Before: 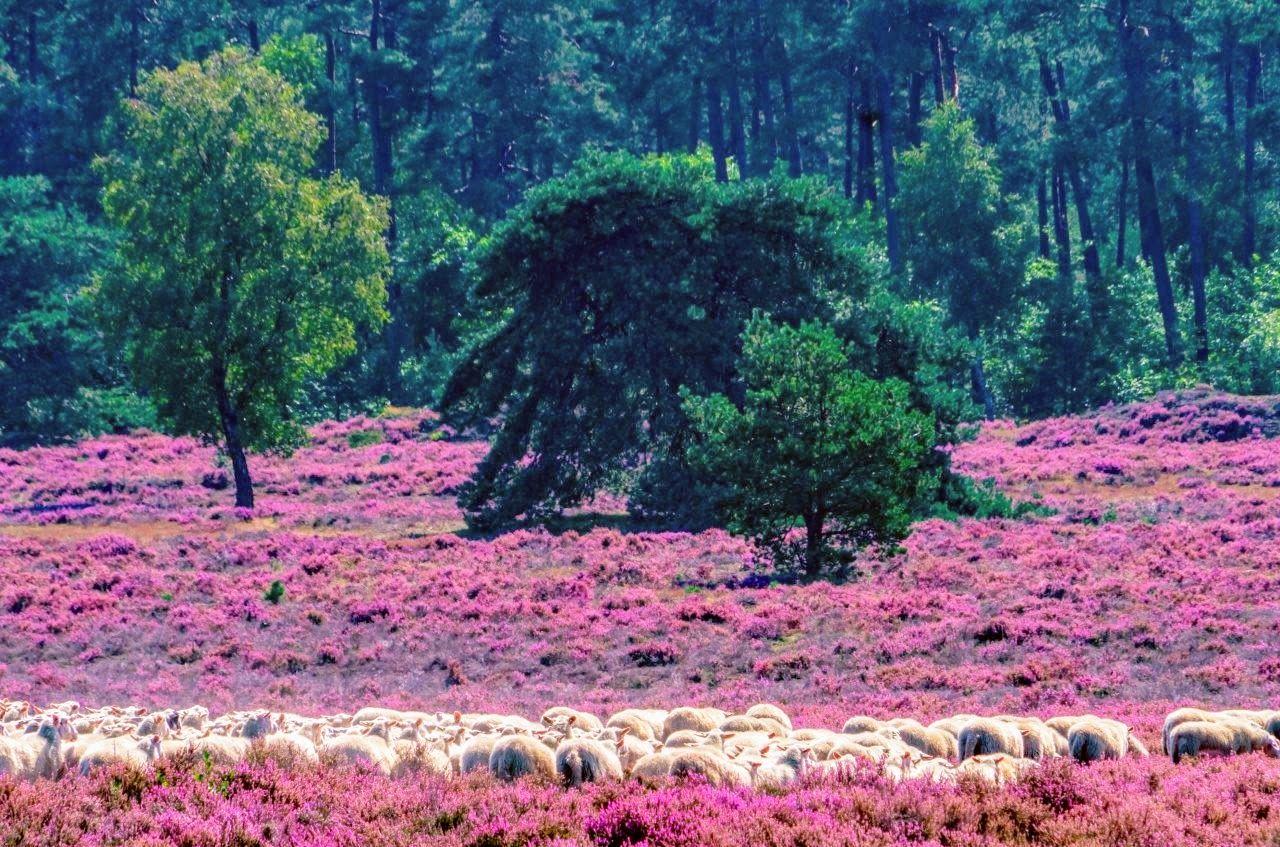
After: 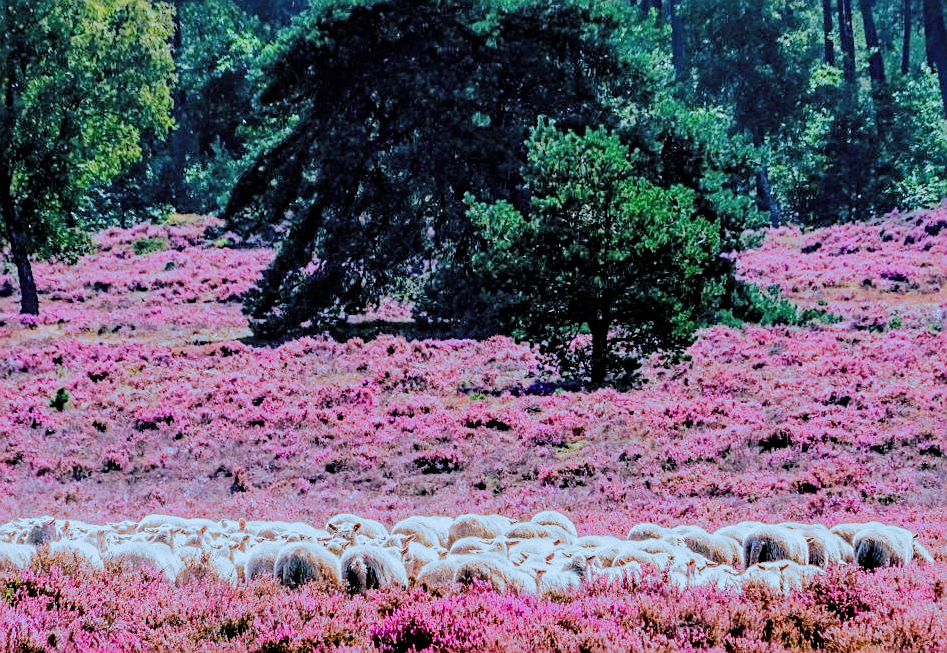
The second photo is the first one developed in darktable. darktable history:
sharpen: on, module defaults
filmic rgb: black relative exposure -4.88 EV, hardness 2.82
split-toning: shadows › hue 351.18°, shadows › saturation 0.86, highlights › hue 218.82°, highlights › saturation 0.73, balance -19.167
tone equalizer: -8 EV -0.417 EV, -7 EV -0.389 EV, -6 EV -0.333 EV, -5 EV -0.222 EV, -3 EV 0.222 EV, -2 EV 0.333 EV, -1 EV 0.389 EV, +0 EV 0.417 EV, edges refinement/feathering 500, mask exposure compensation -1.57 EV, preserve details no
crop: left 16.871%, top 22.857%, right 9.116%
